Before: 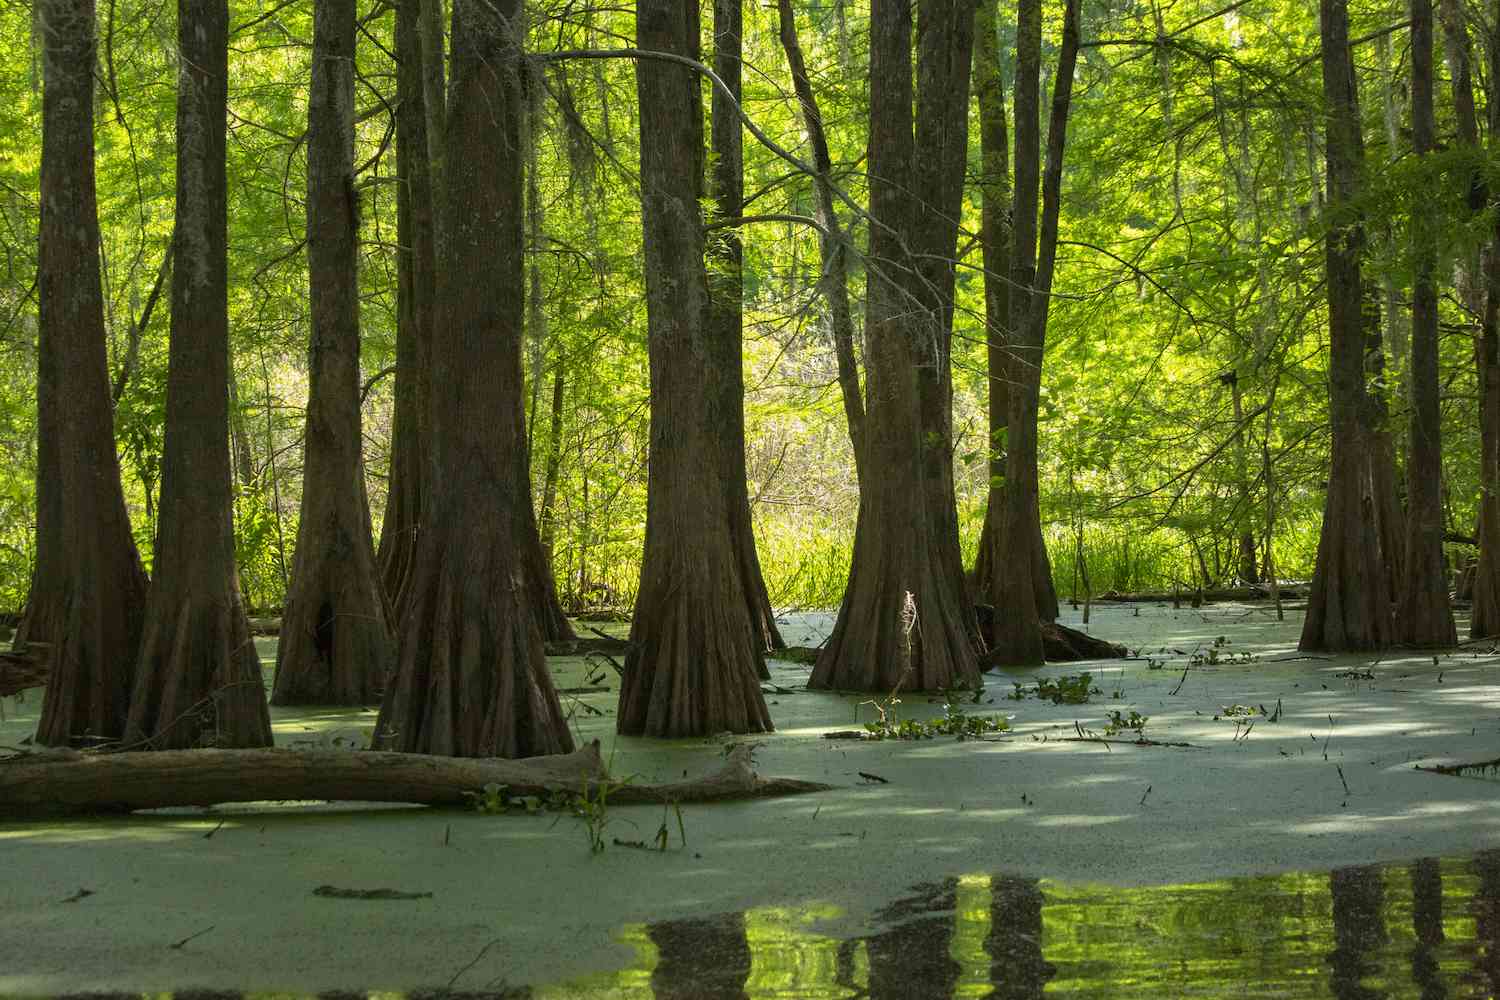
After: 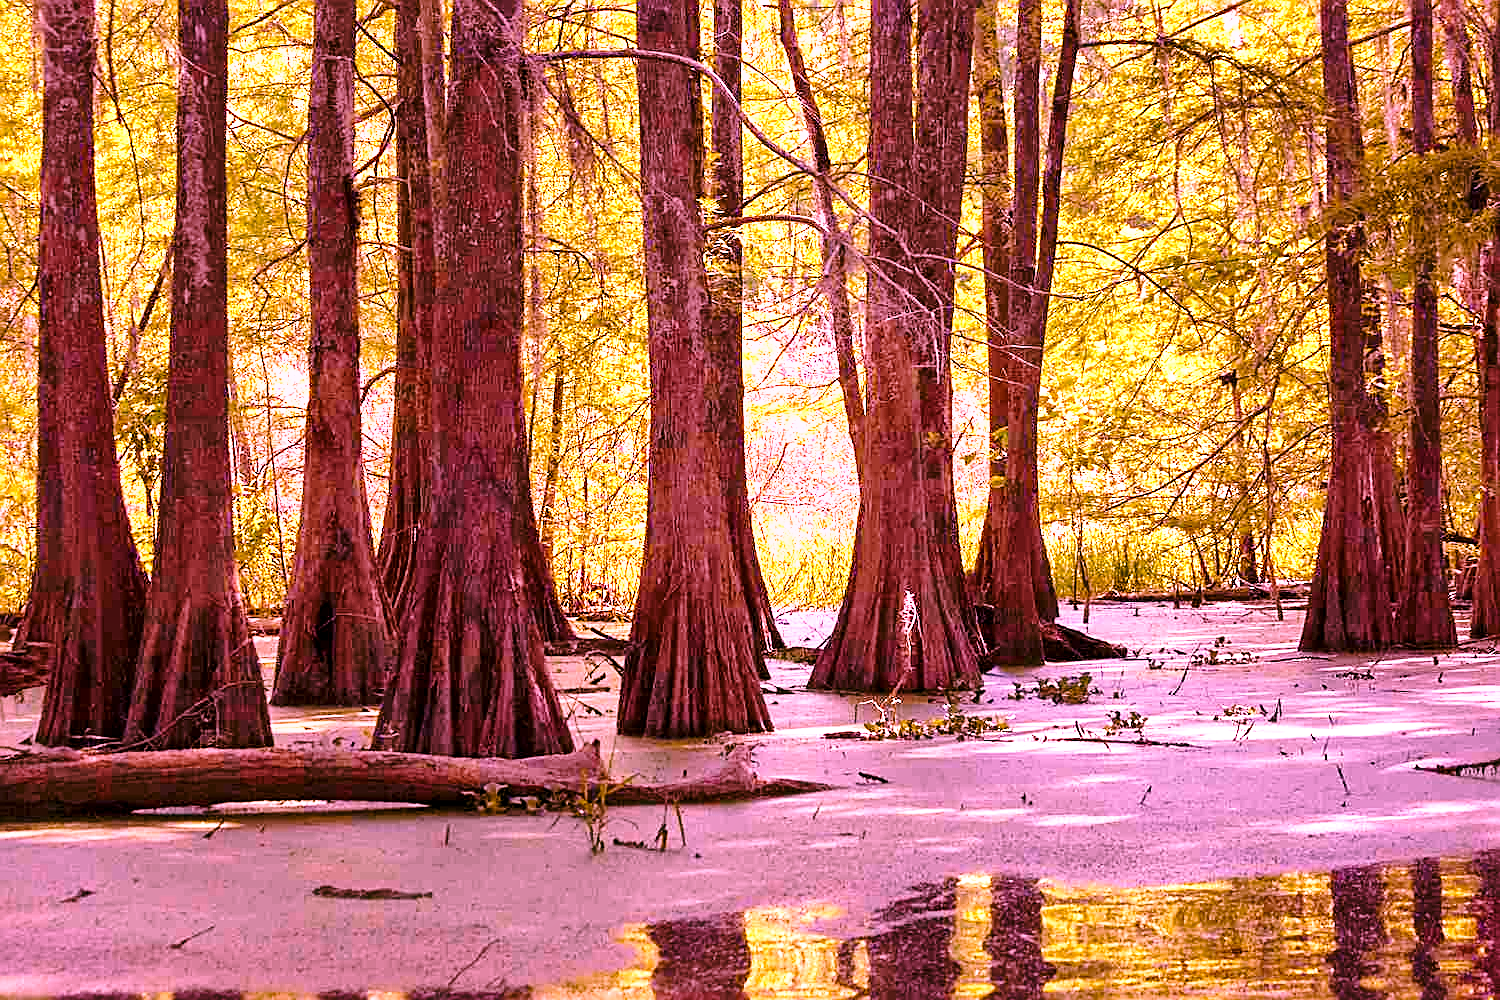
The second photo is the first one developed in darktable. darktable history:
base curve: curves: ch0 [(0, 0) (0.028, 0.03) (0.121, 0.232) (0.46, 0.748) (0.859, 0.968) (1, 1)], preserve colors none
exposure: black level correction 0.004, exposure 0.014 EV, compensate highlight preservation false
shadows and highlights: shadows 29.32, highlights -29.32, low approximation 0.01, soften with gaussian
white balance: red 2.02, blue 1.673
local contrast: mode bilateral grid, contrast 20, coarseness 50, detail 140%, midtone range 0.2
sharpen: amount 0.75
